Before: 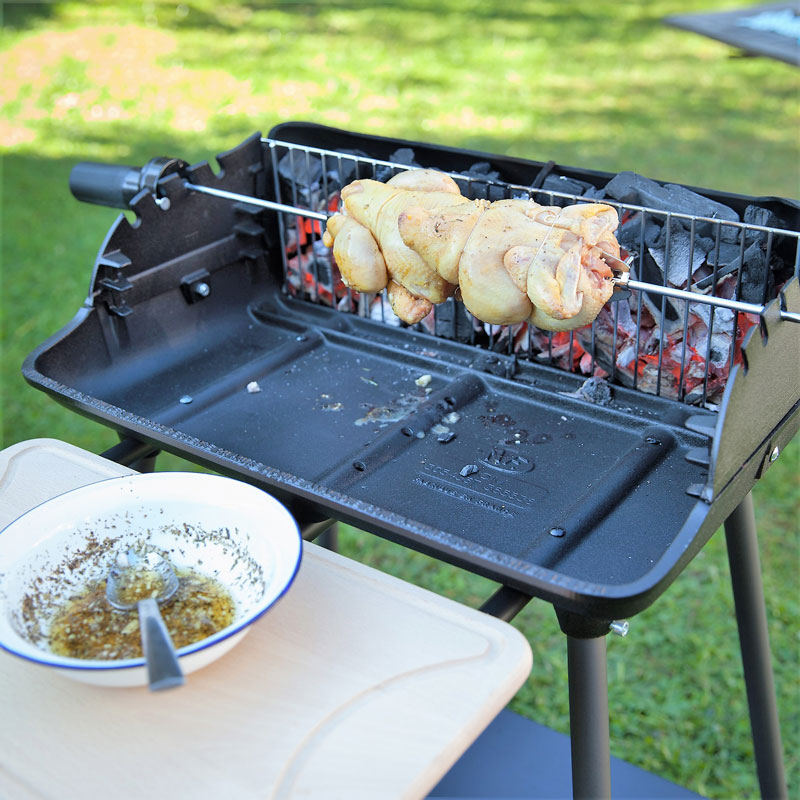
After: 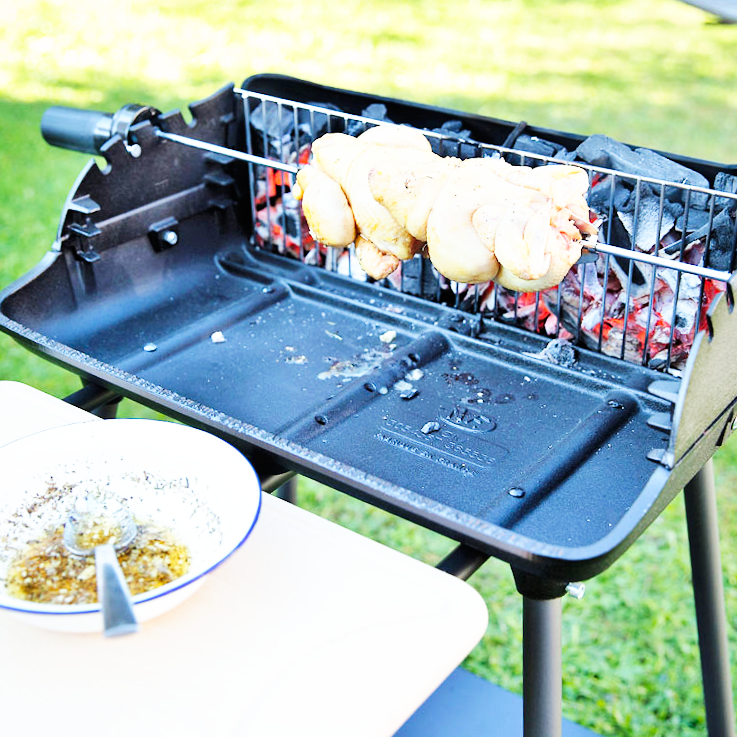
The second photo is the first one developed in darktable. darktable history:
tone equalizer: on, module defaults
base curve: curves: ch0 [(0, 0) (0.007, 0.004) (0.027, 0.03) (0.046, 0.07) (0.207, 0.54) (0.442, 0.872) (0.673, 0.972) (1, 1)], preserve colors none
crop and rotate: angle -1.96°, left 3.097%, top 4.154%, right 1.586%, bottom 0.529%
